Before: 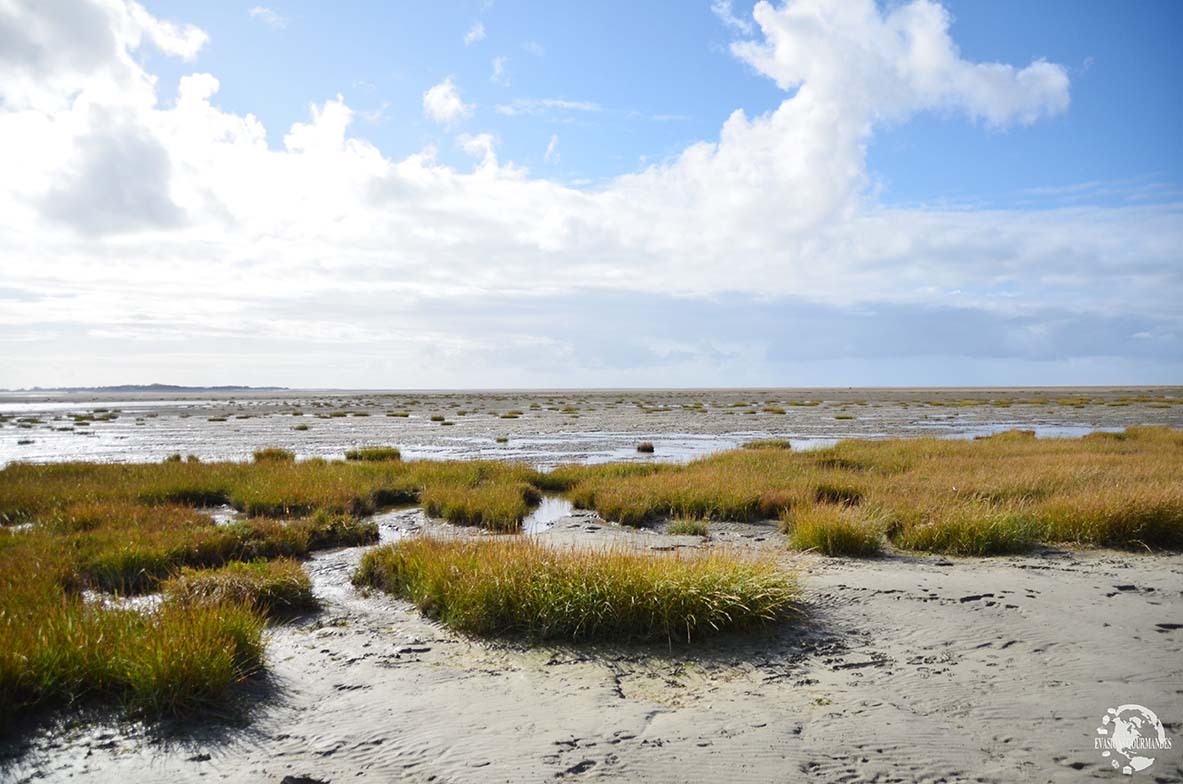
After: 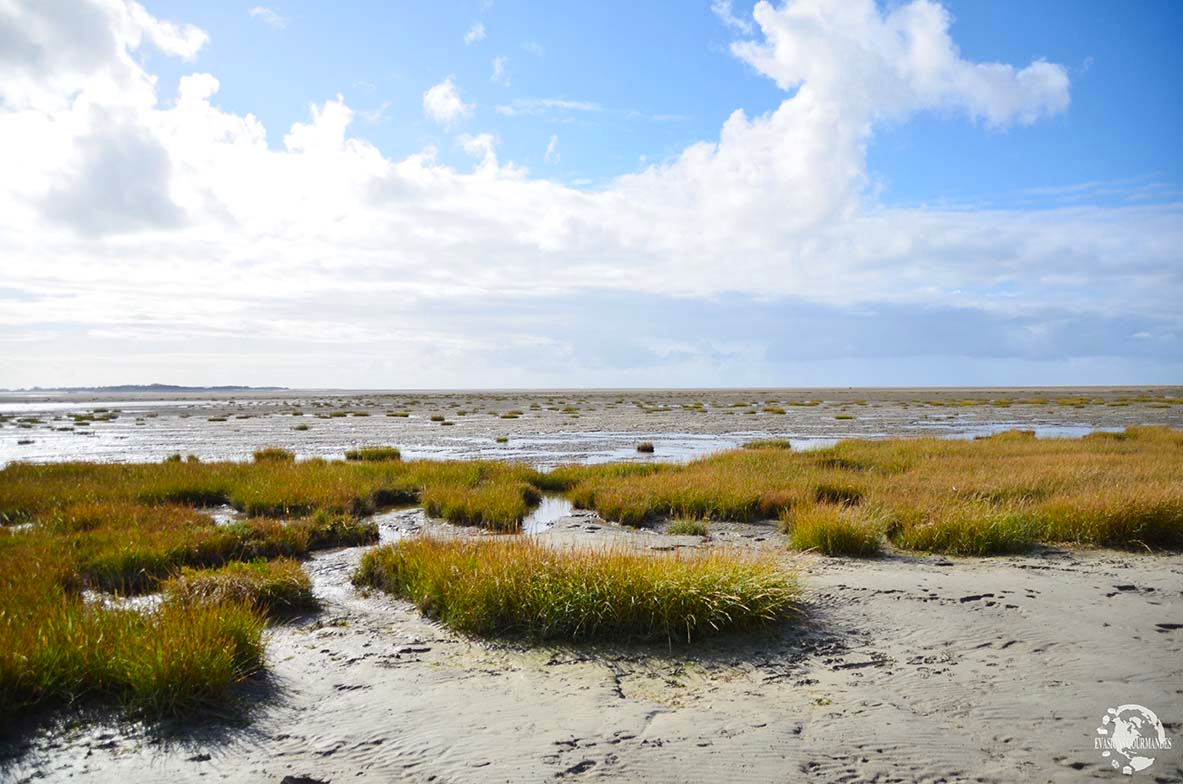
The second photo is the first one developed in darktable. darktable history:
contrast brightness saturation: contrast 0.036, saturation 0.161
